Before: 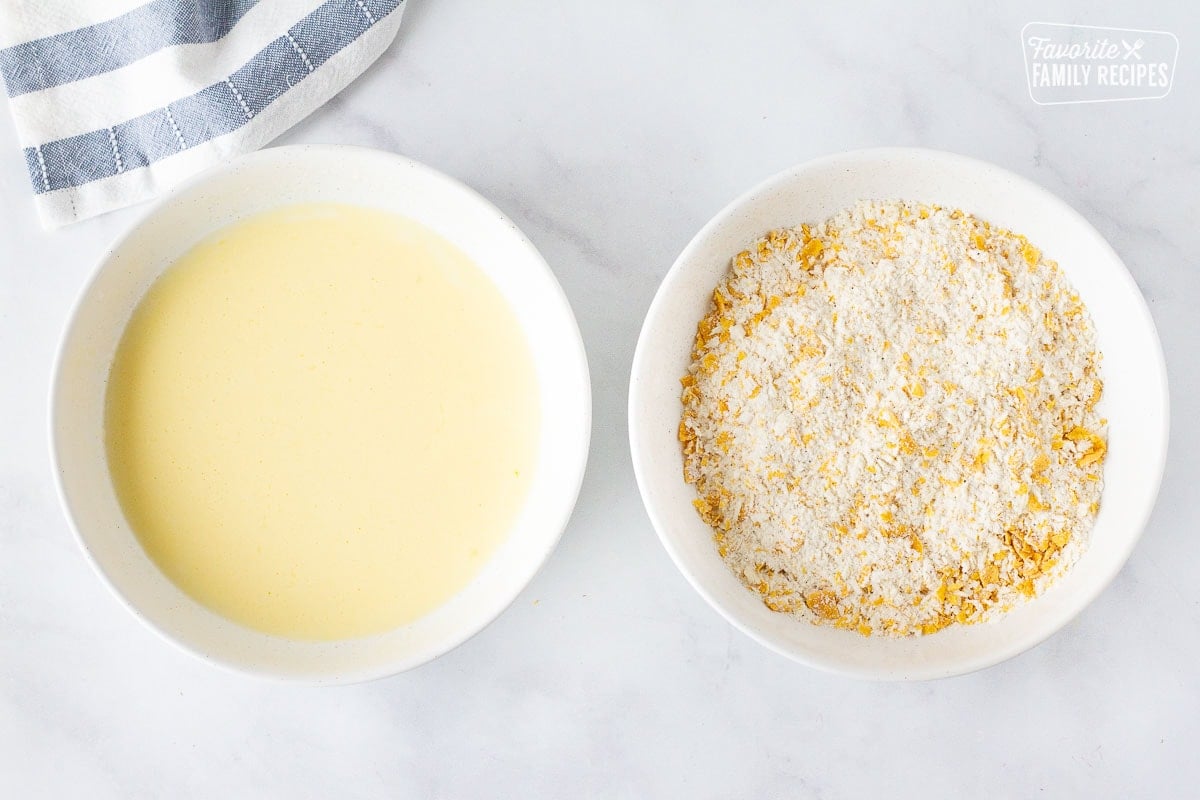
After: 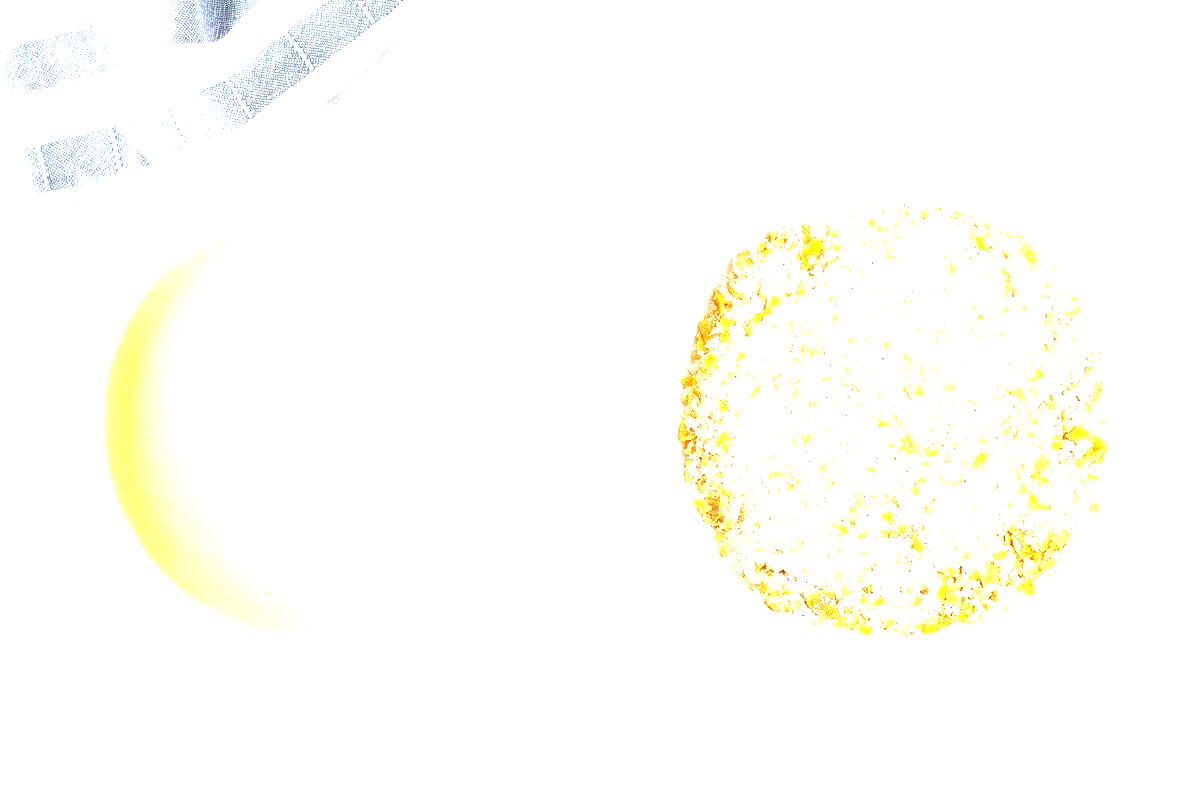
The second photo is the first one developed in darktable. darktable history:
exposure: black level correction 0, exposure 1.176 EV, compensate highlight preservation false
tone equalizer: -8 EV -0.415 EV, -7 EV -0.371 EV, -6 EV -0.346 EV, -5 EV -0.253 EV, -3 EV 0.247 EV, -2 EV 0.348 EV, -1 EV 0.366 EV, +0 EV 0.416 EV, mask exposure compensation -0.497 EV
